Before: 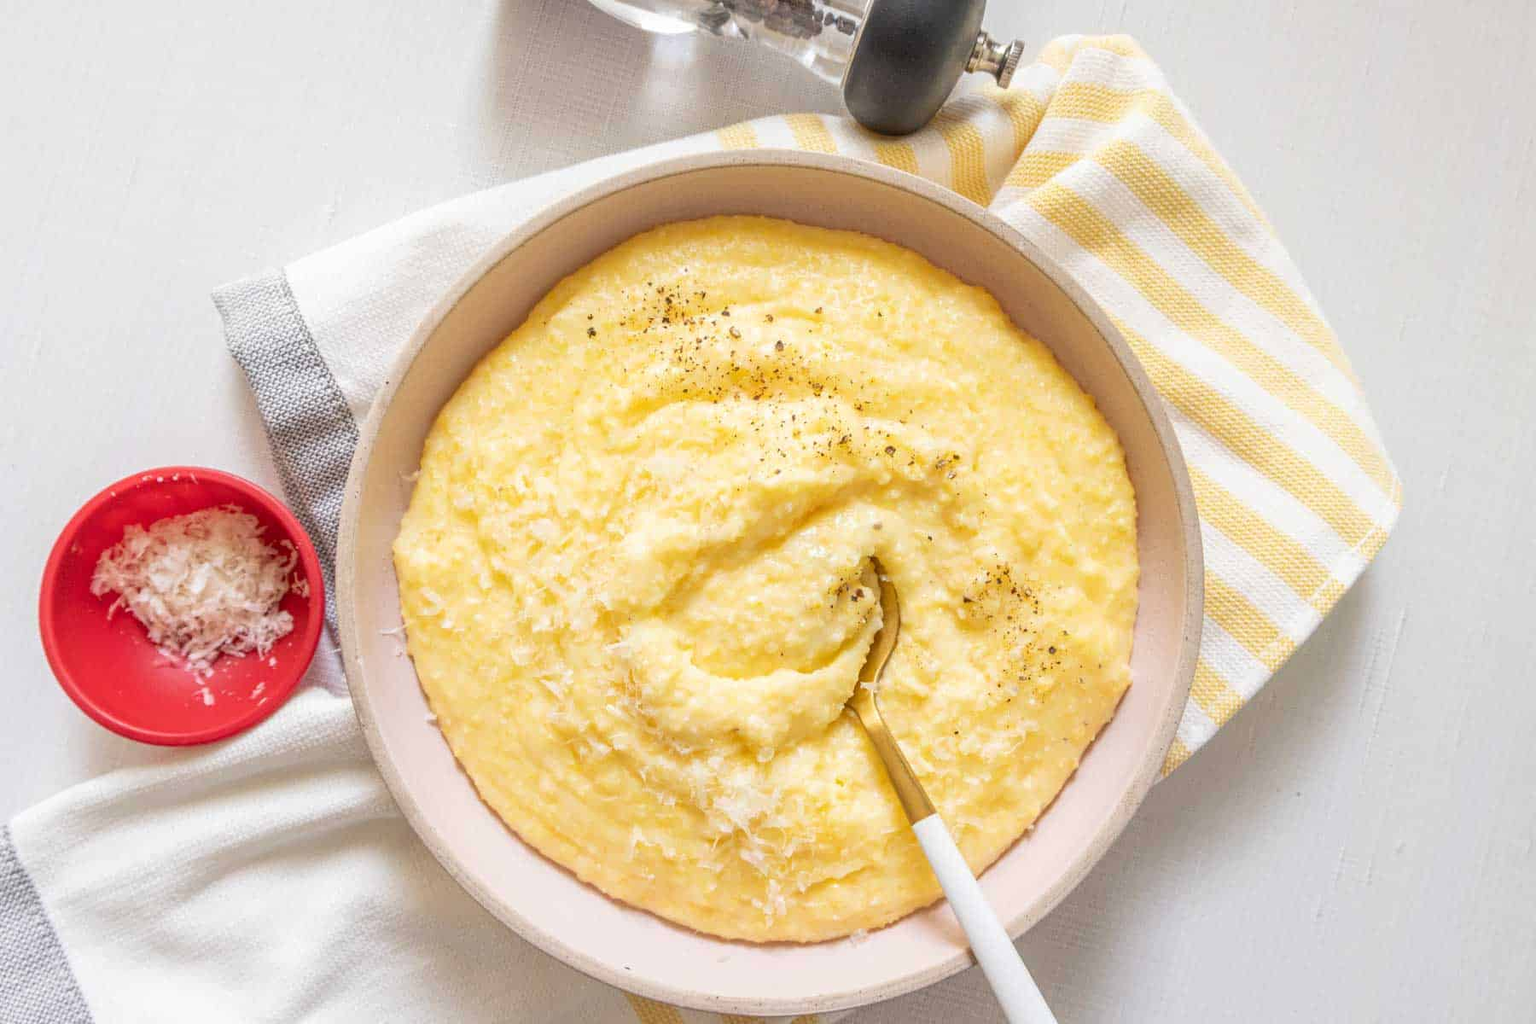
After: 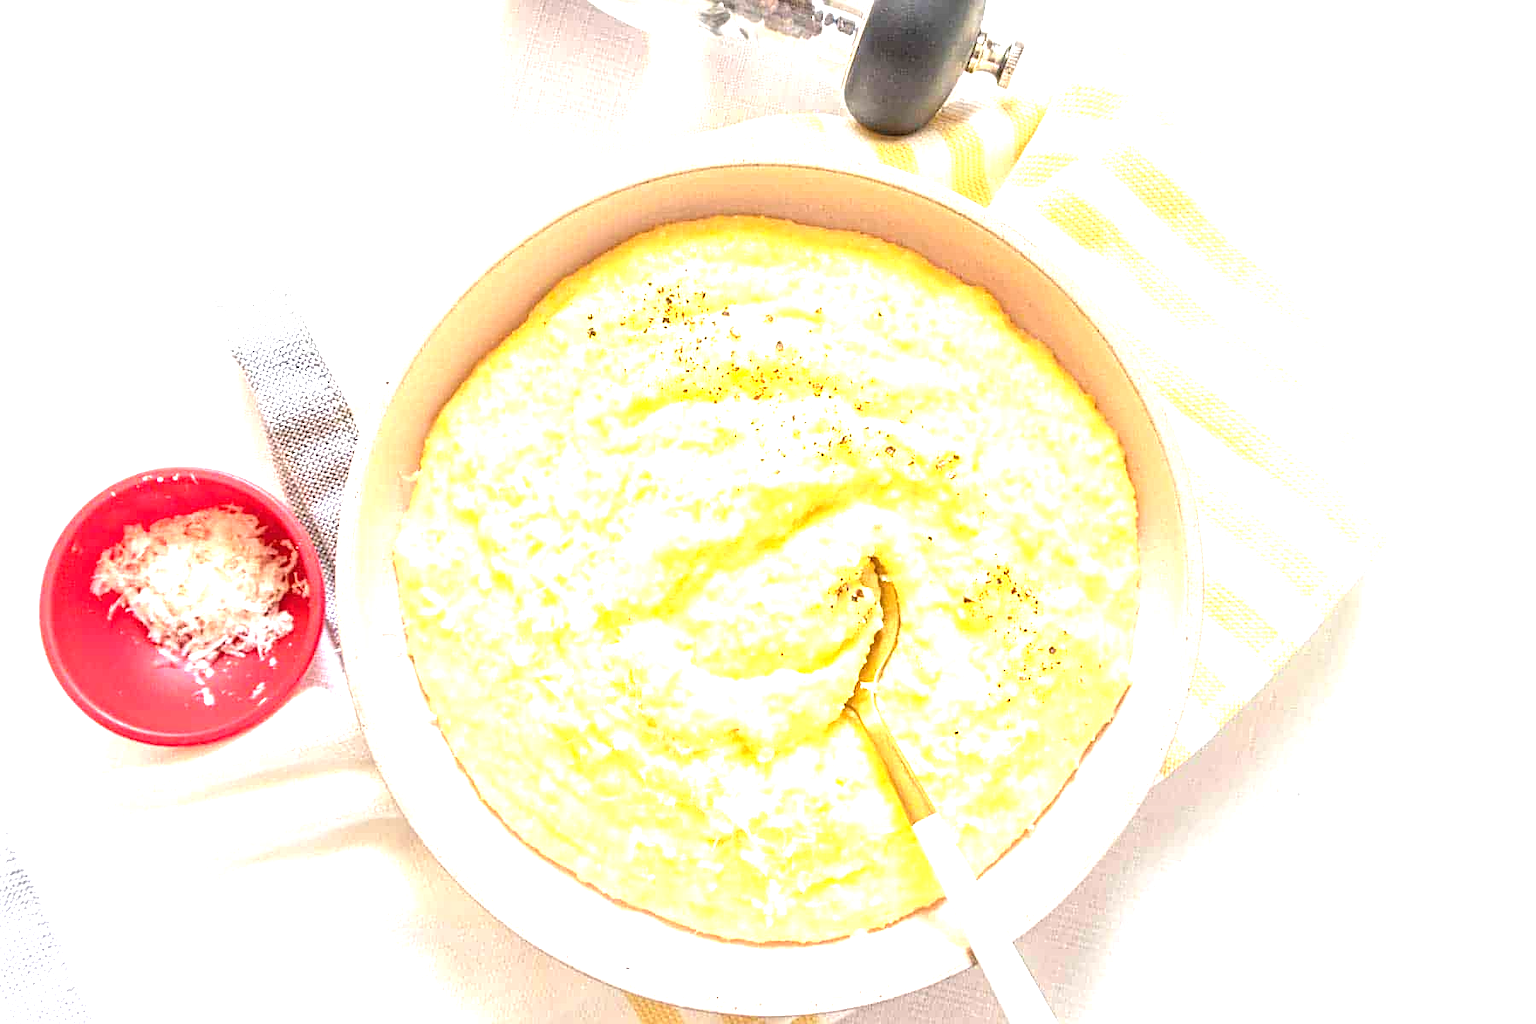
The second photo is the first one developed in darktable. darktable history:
exposure: black level correction 0, exposure 1.455 EV, compensate exposure bias true, compensate highlight preservation false
sharpen: on, module defaults
